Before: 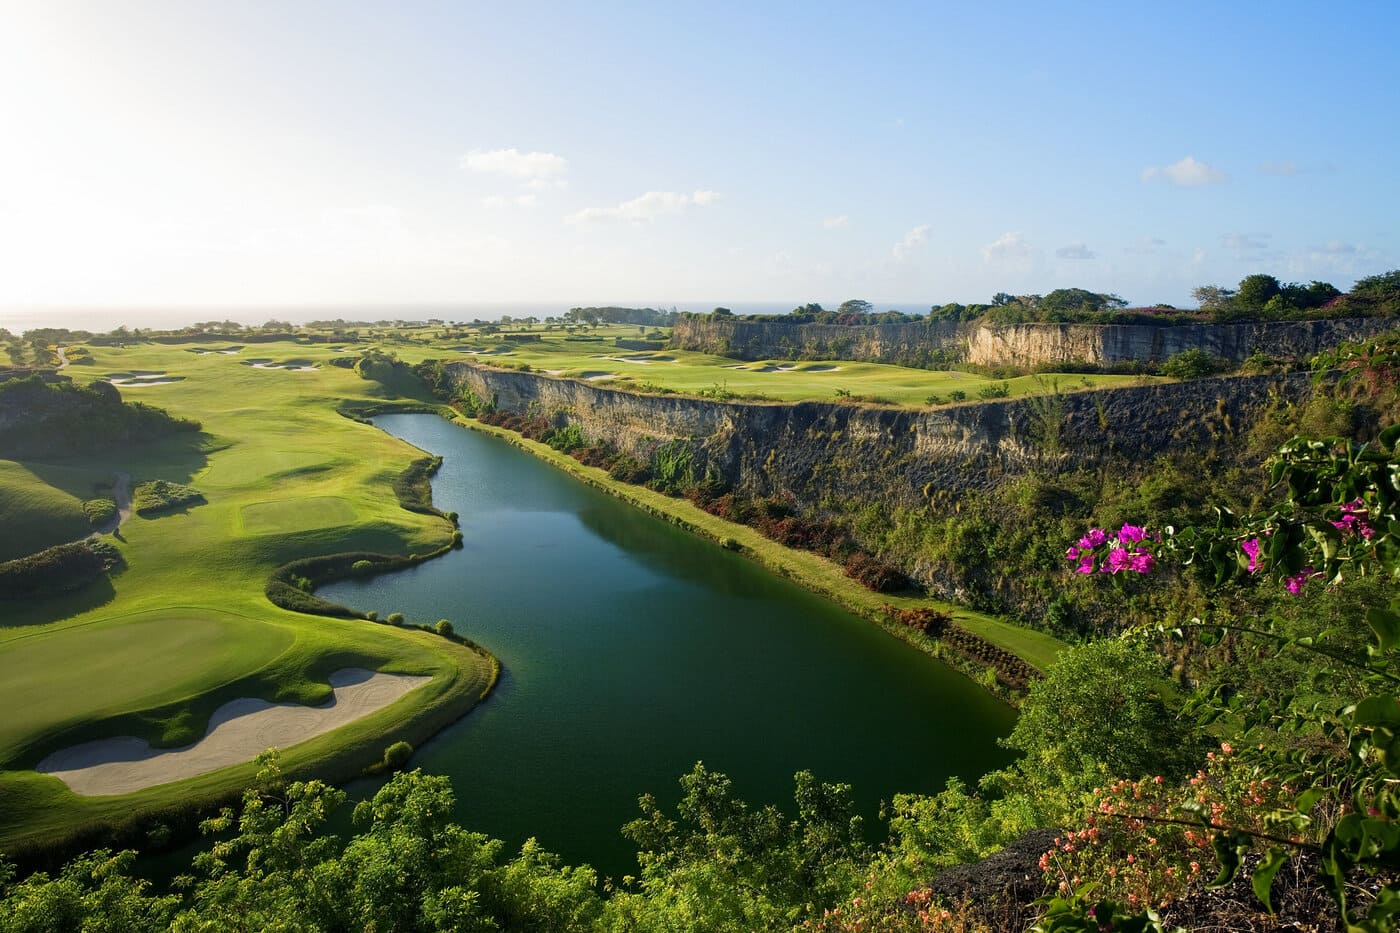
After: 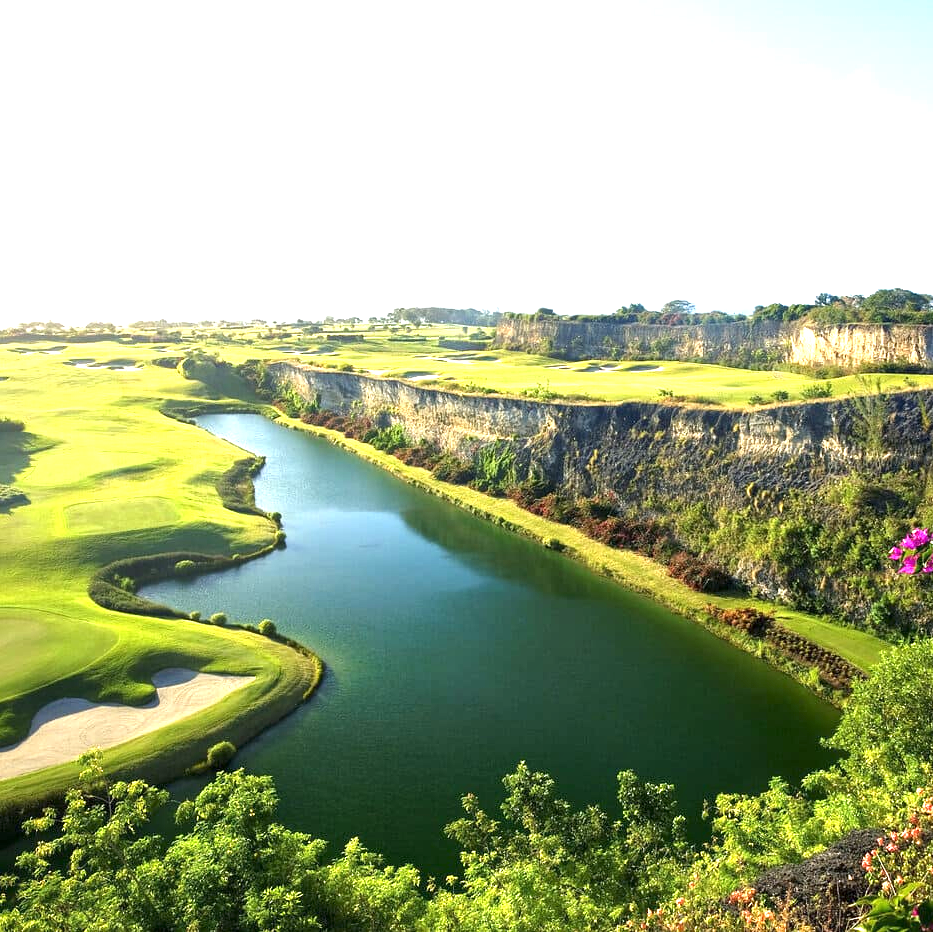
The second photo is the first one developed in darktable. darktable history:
crop and rotate: left 12.673%, right 20.66%
exposure: black level correction 0, exposure 1.45 EV, compensate exposure bias true, compensate highlight preservation false
local contrast: mode bilateral grid, contrast 20, coarseness 50, detail 120%, midtone range 0.2
